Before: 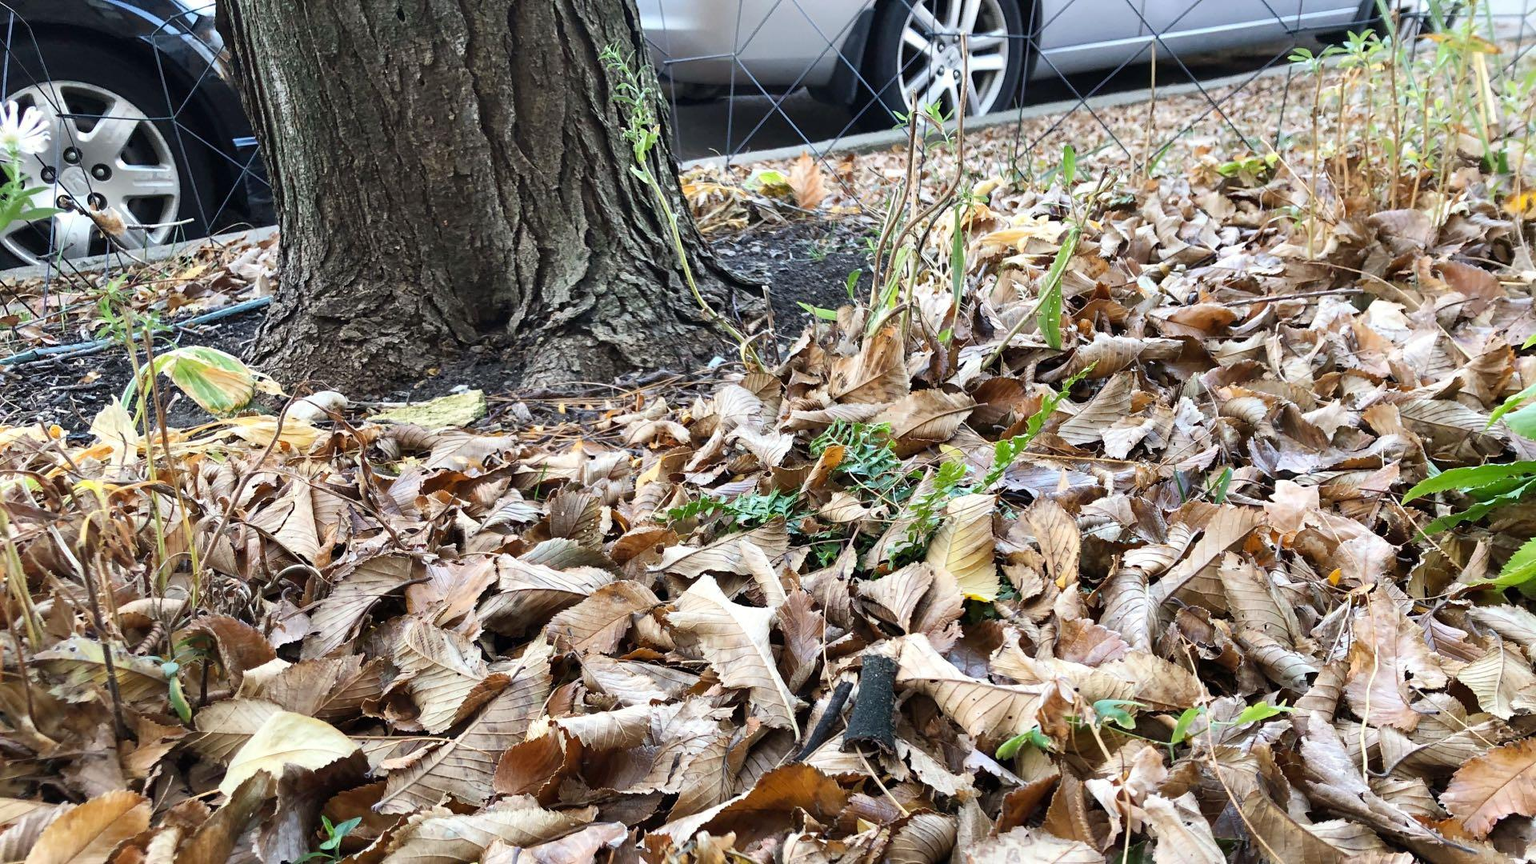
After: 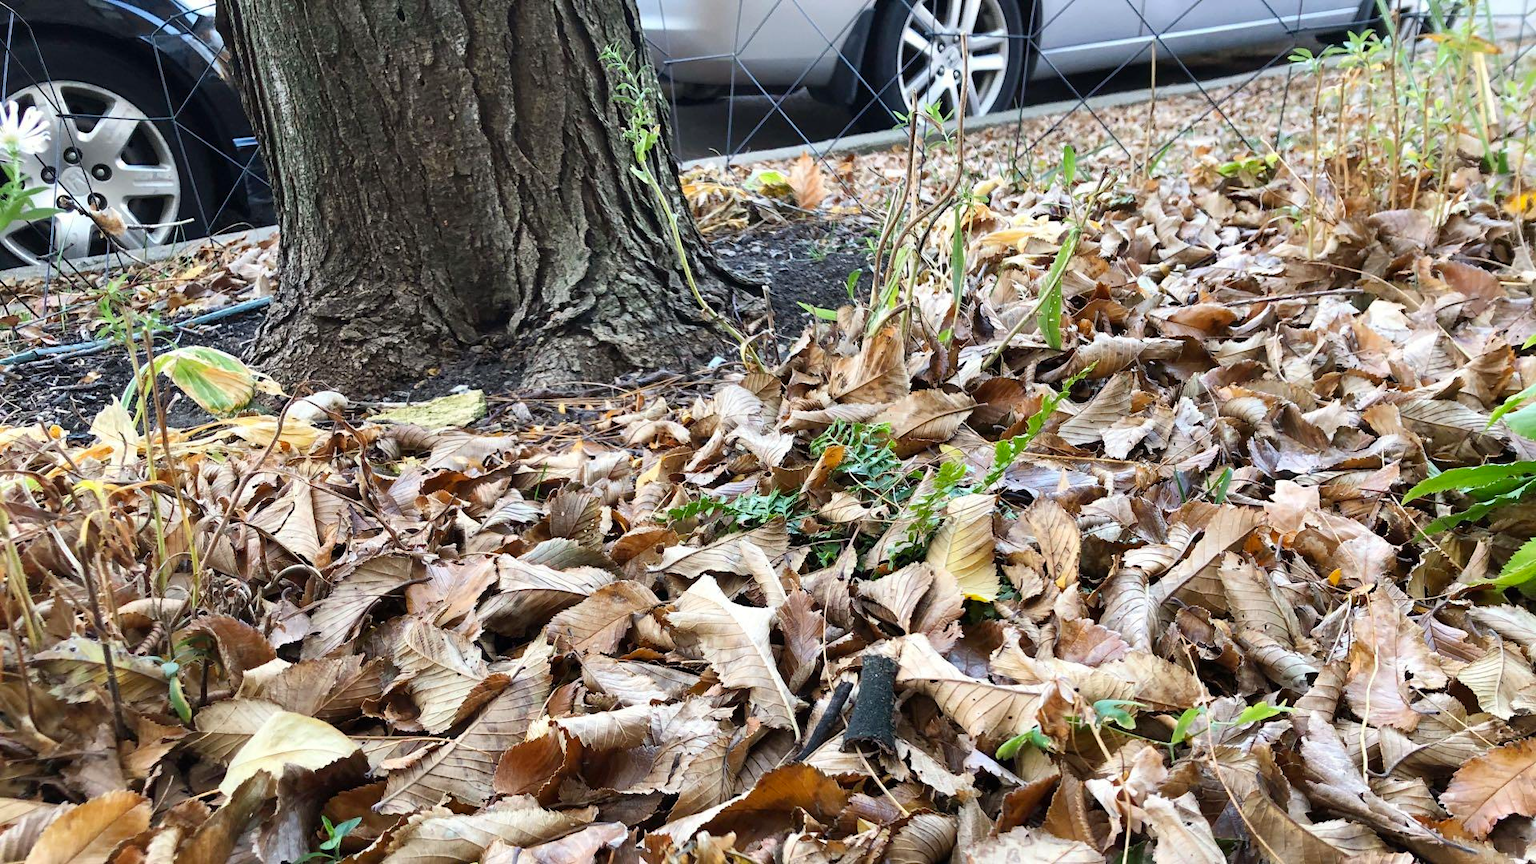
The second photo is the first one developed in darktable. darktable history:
color correction: highlights b* 0.044, saturation 1.09
